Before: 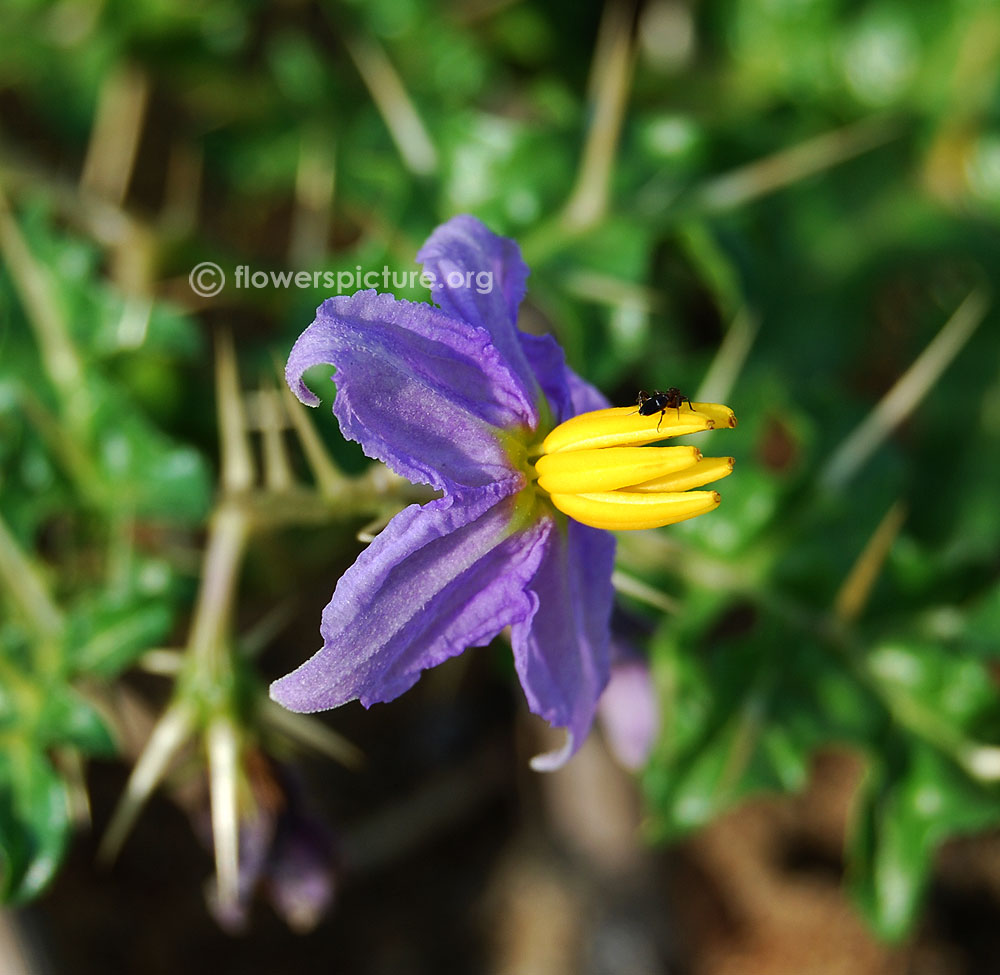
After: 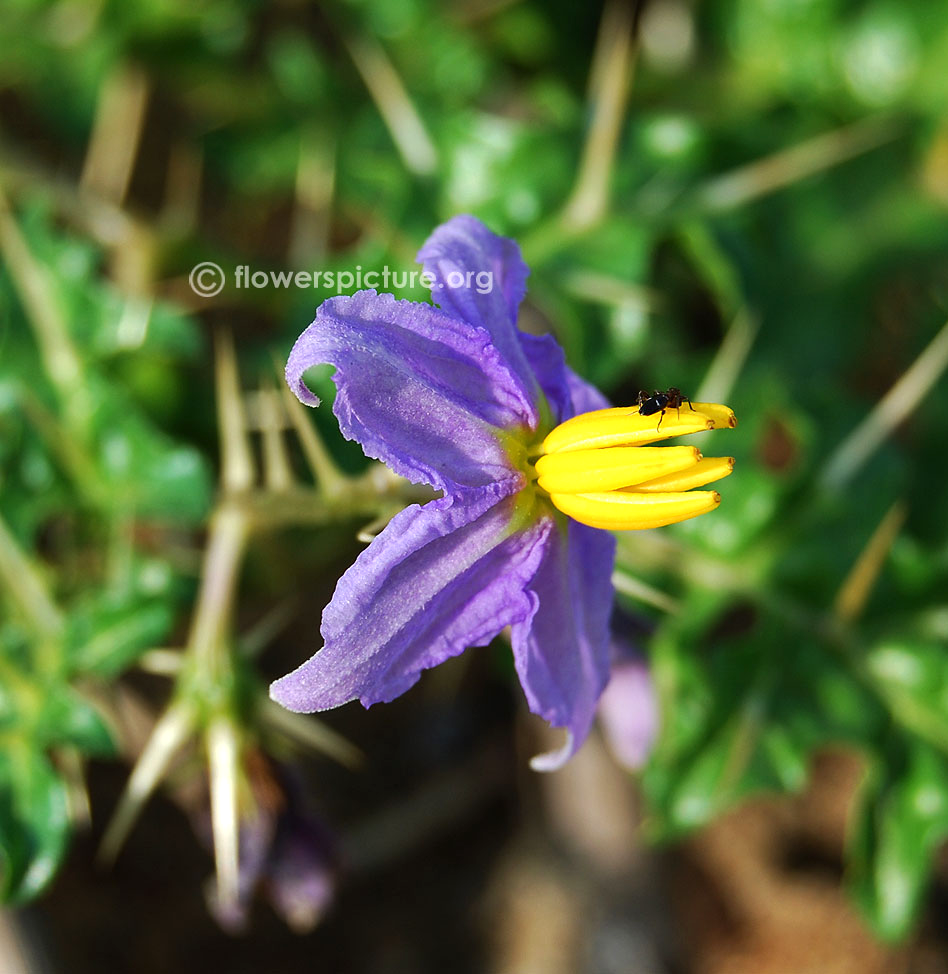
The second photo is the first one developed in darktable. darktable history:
crop and rotate: left 0%, right 5.2%
exposure: exposure 0.294 EV, compensate highlight preservation false
